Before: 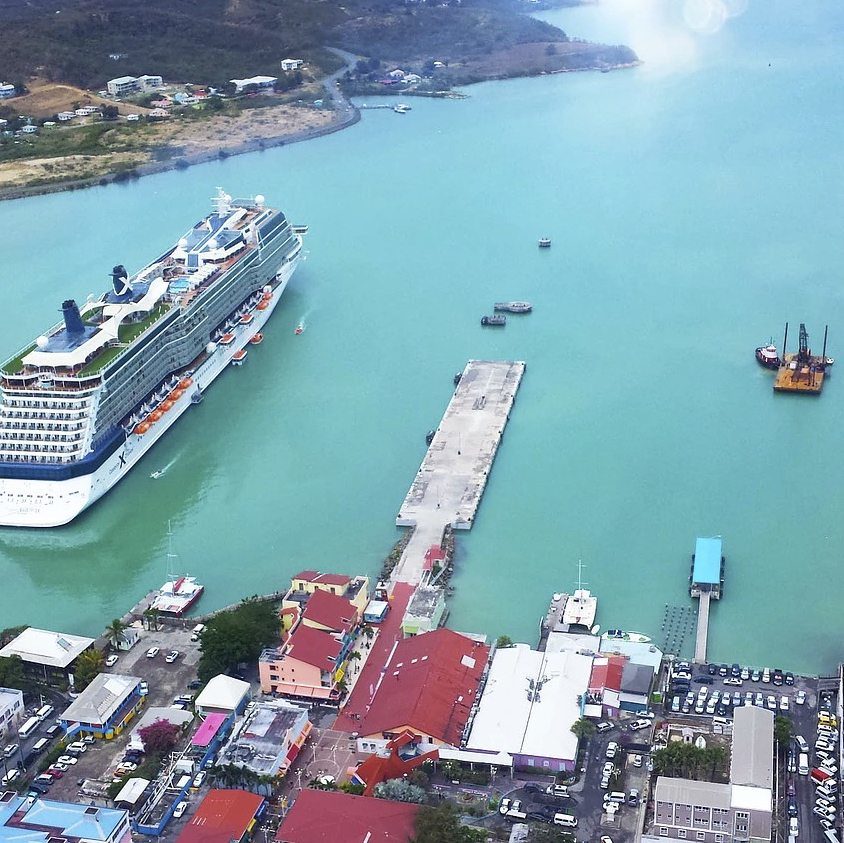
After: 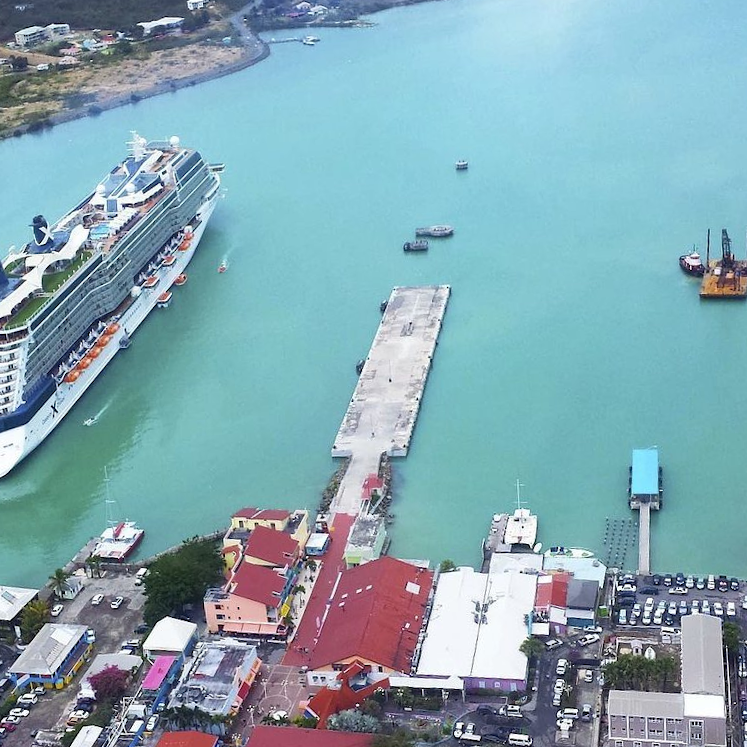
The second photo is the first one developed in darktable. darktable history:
crop and rotate: angle 3.74°, left 5.806%, top 5.693%
